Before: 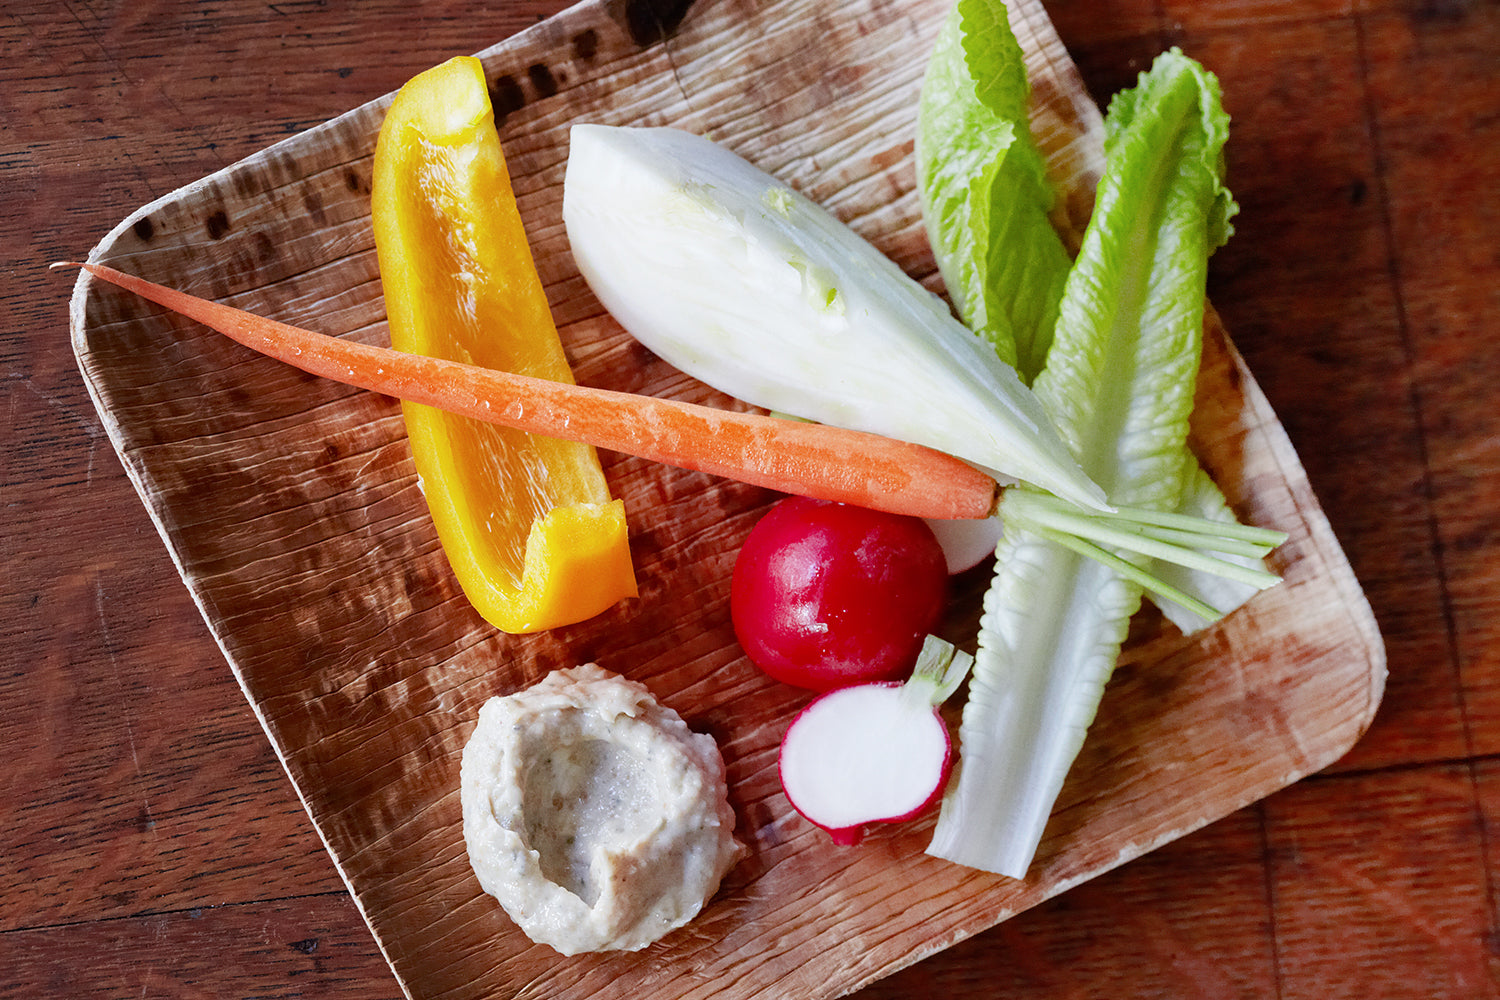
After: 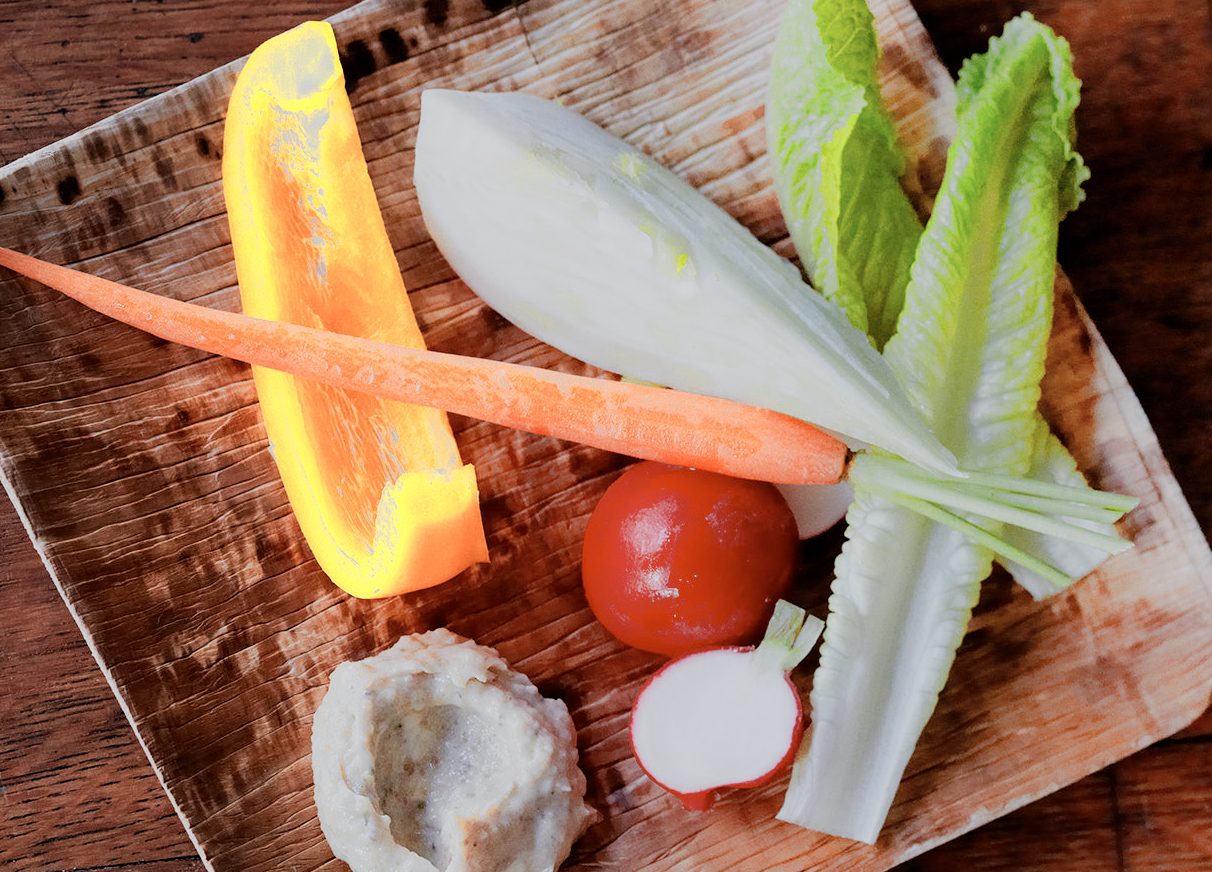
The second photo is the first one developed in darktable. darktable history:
tone equalizer: on, module defaults
crop: left 9.984%, top 3.572%, right 9.21%, bottom 9.218%
filmic rgb: black relative exposure -7.65 EV, white relative exposure 4.56 EV, hardness 3.61, contrast 1.055, iterations of high-quality reconstruction 0
color zones: curves: ch0 [(0.018, 0.548) (0.224, 0.64) (0.425, 0.447) (0.675, 0.575) (0.732, 0.579)]; ch1 [(0.066, 0.487) (0.25, 0.5) (0.404, 0.43) (0.75, 0.421) (0.956, 0.421)]; ch2 [(0.044, 0.561) (0.215, 0.465) (0.399, 0.544) (0.465, 0.548) (0.614, 0.447) (0.724, 0.43) (0.882, 0.623) (0.956, 0.632)]
